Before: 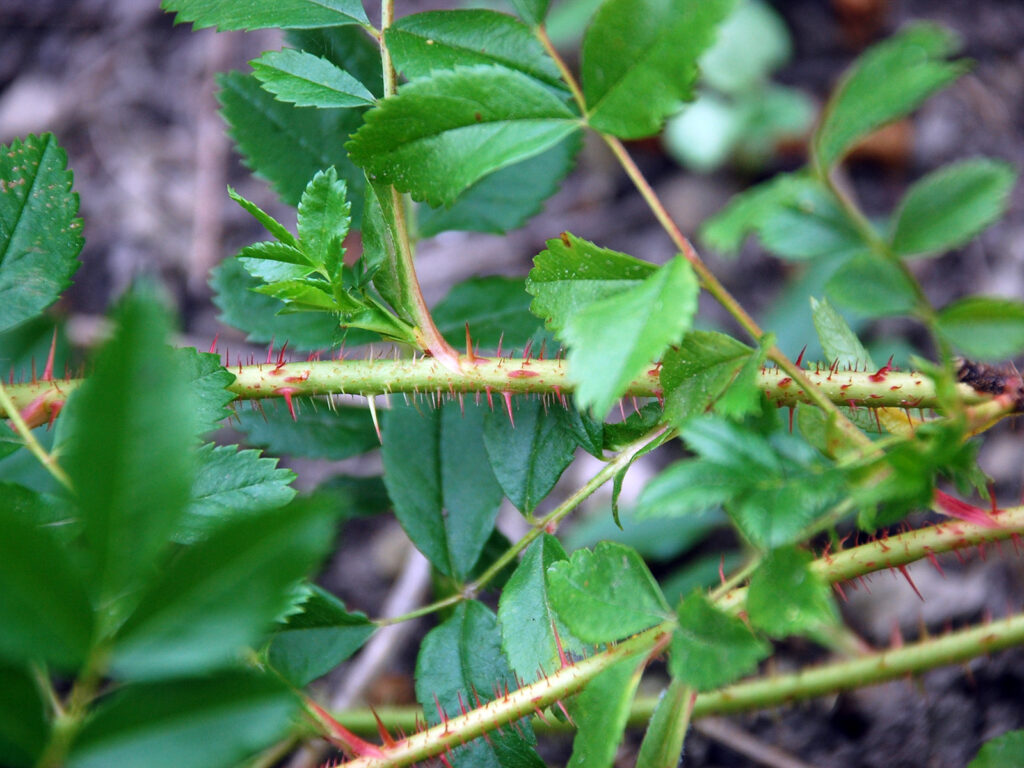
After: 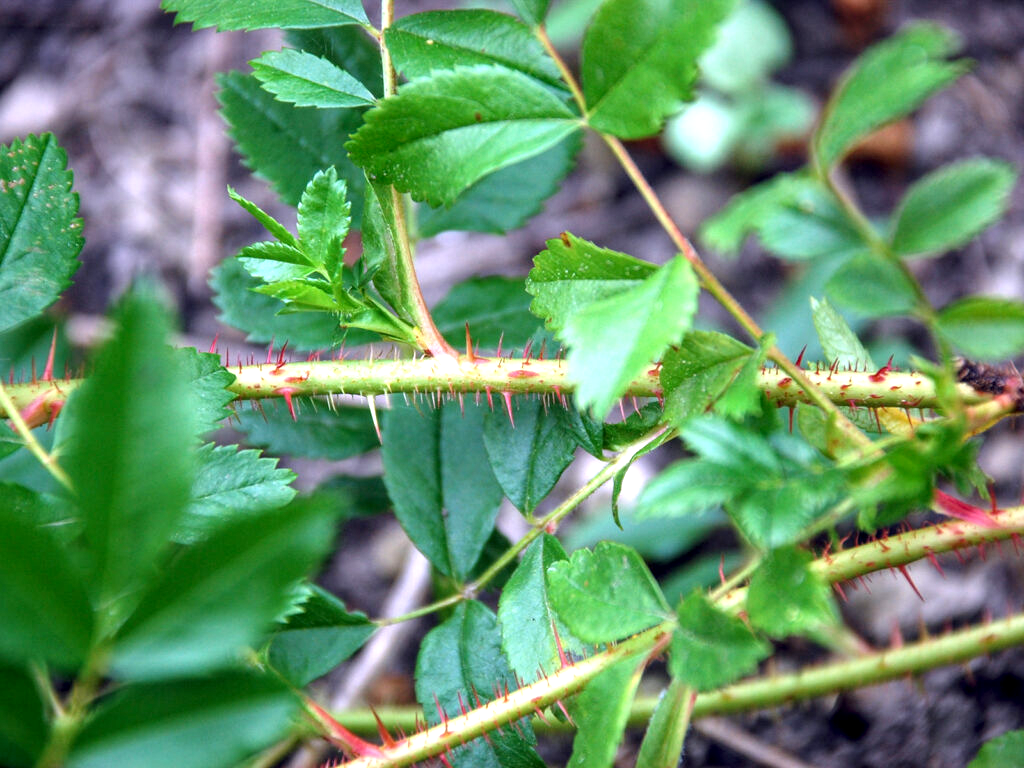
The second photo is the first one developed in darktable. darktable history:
local contrast: on, module defaults
exposure: black level correction 0.001, exposure 0.499 EV, compensate highlight preservation false
